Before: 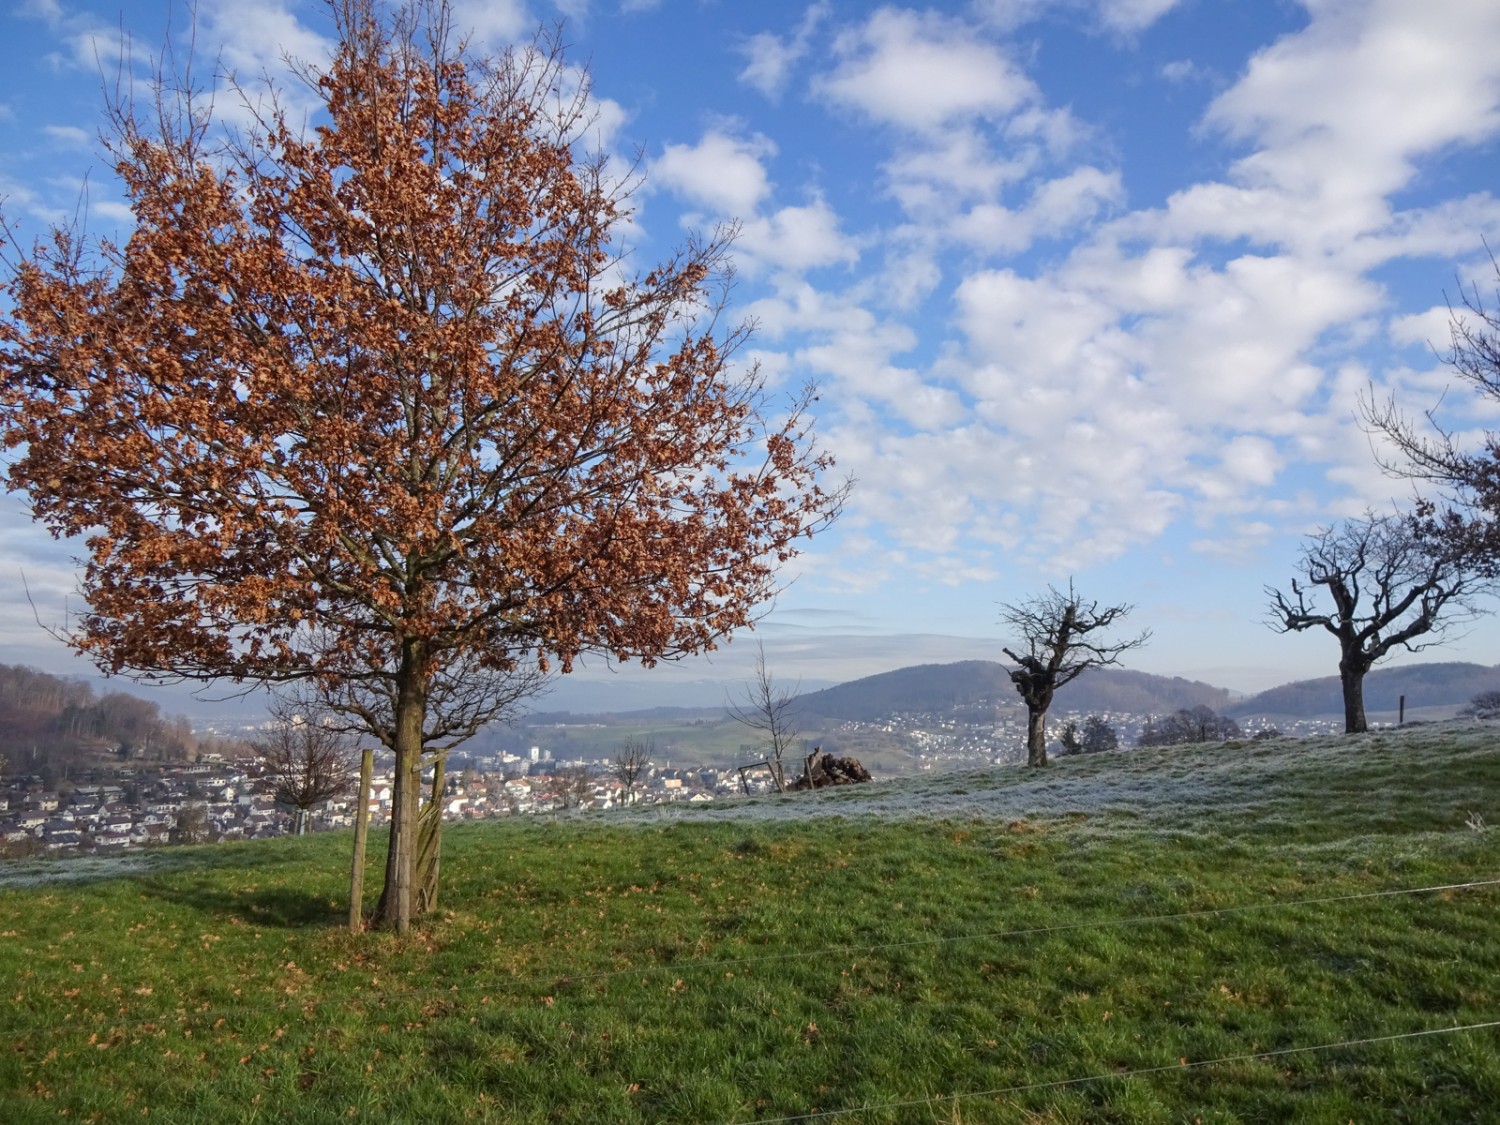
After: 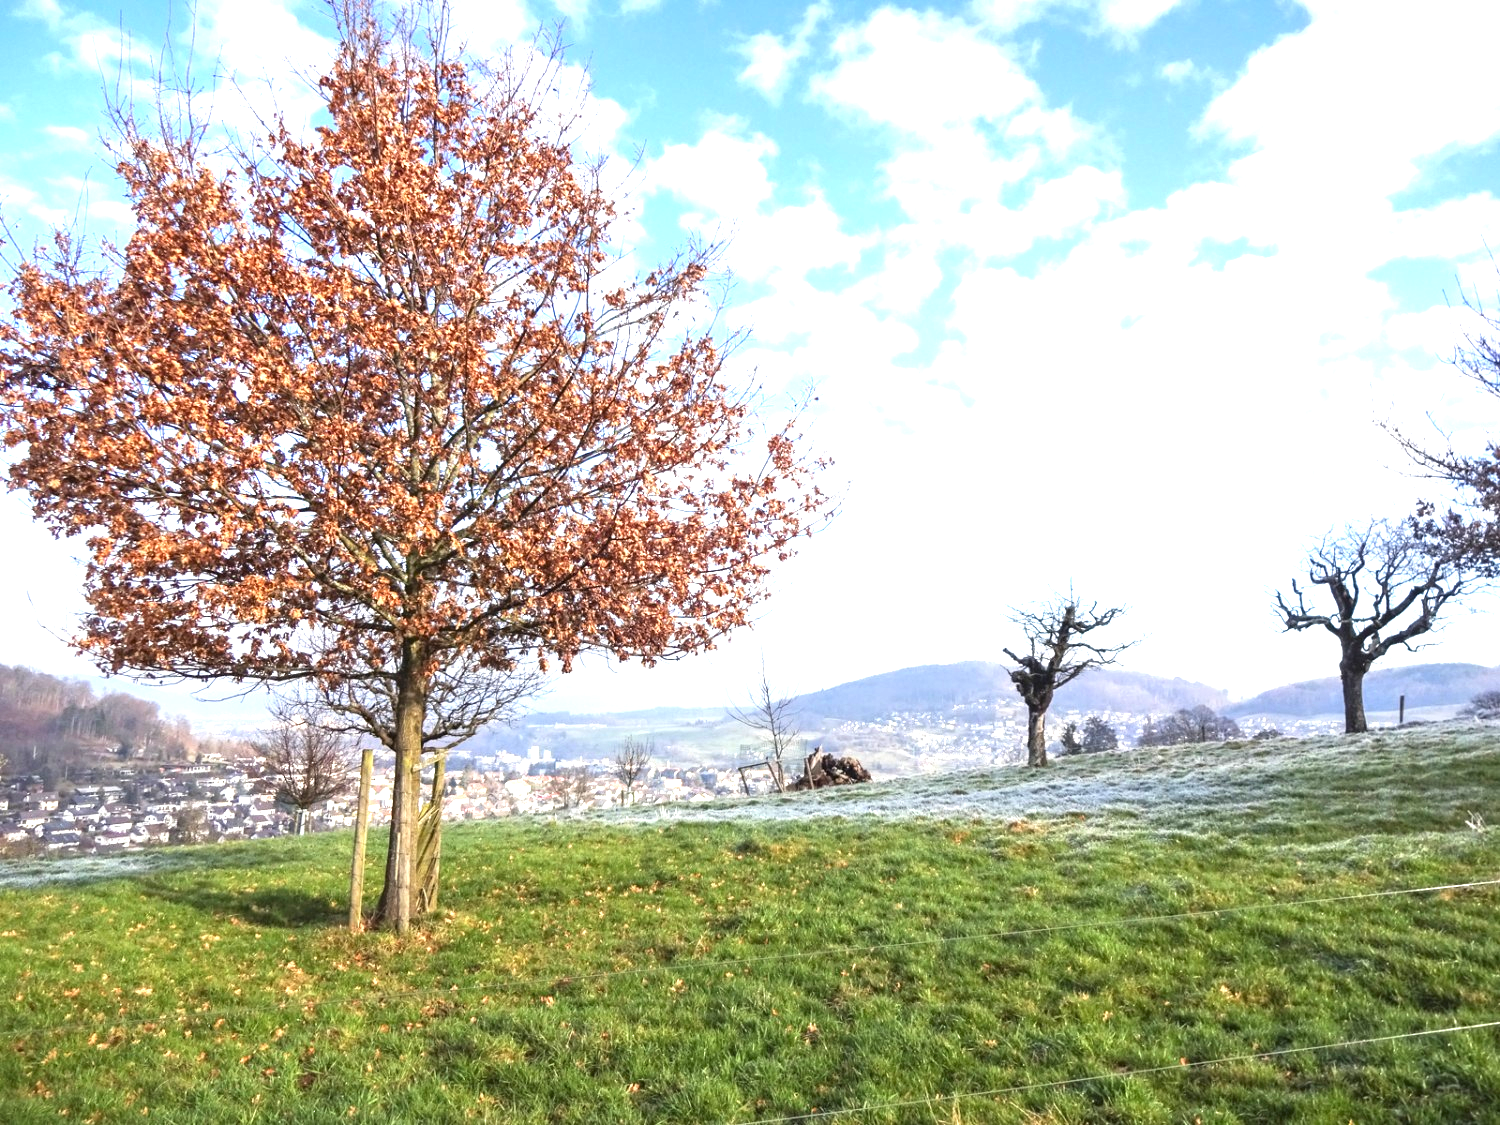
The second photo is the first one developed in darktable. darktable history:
exposure: black level correction 0, exposure 1.761 EV, compensate highlight preservation false
levels: levels [0.026, 0.507, 0.987]
